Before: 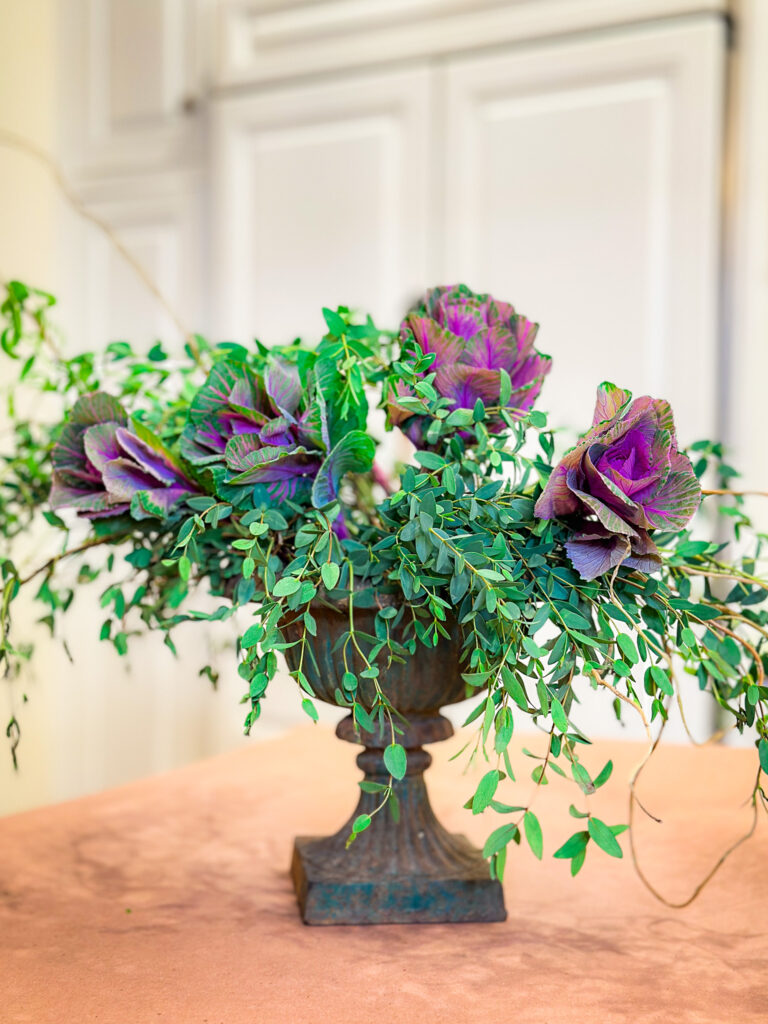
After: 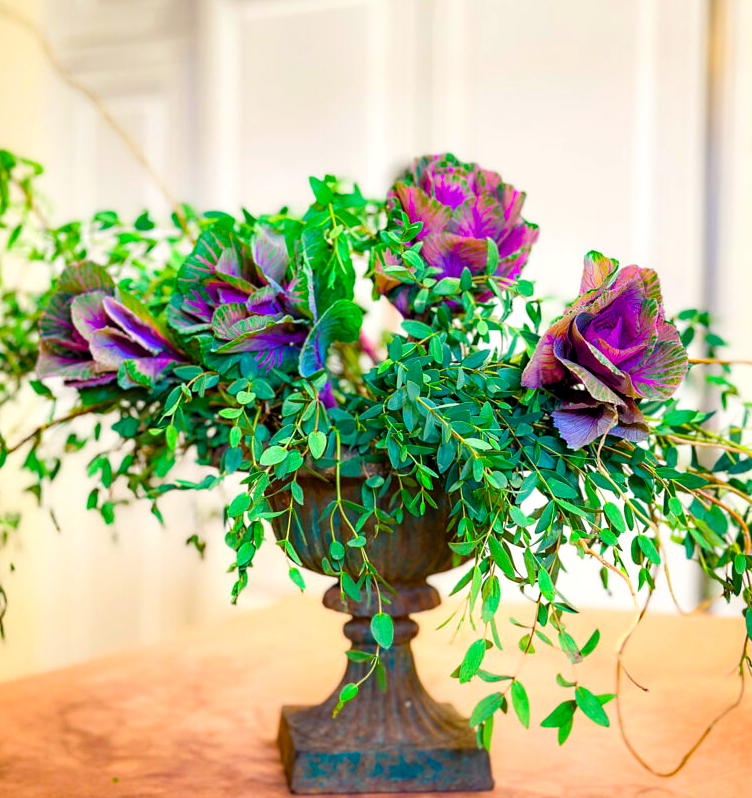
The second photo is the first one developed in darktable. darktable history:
crop and rotate: left 1.814%, top 12.818%, right 0.25%, bottom 9.225%
levels: levels [0.016, 0.484, 0.953]
color balance rgb: perceptual saturation grading › global saturation 20%, perceptual saturation grading › highlights -25%, perceptual saturation grading › shadows 25%, global vibrance 50%
